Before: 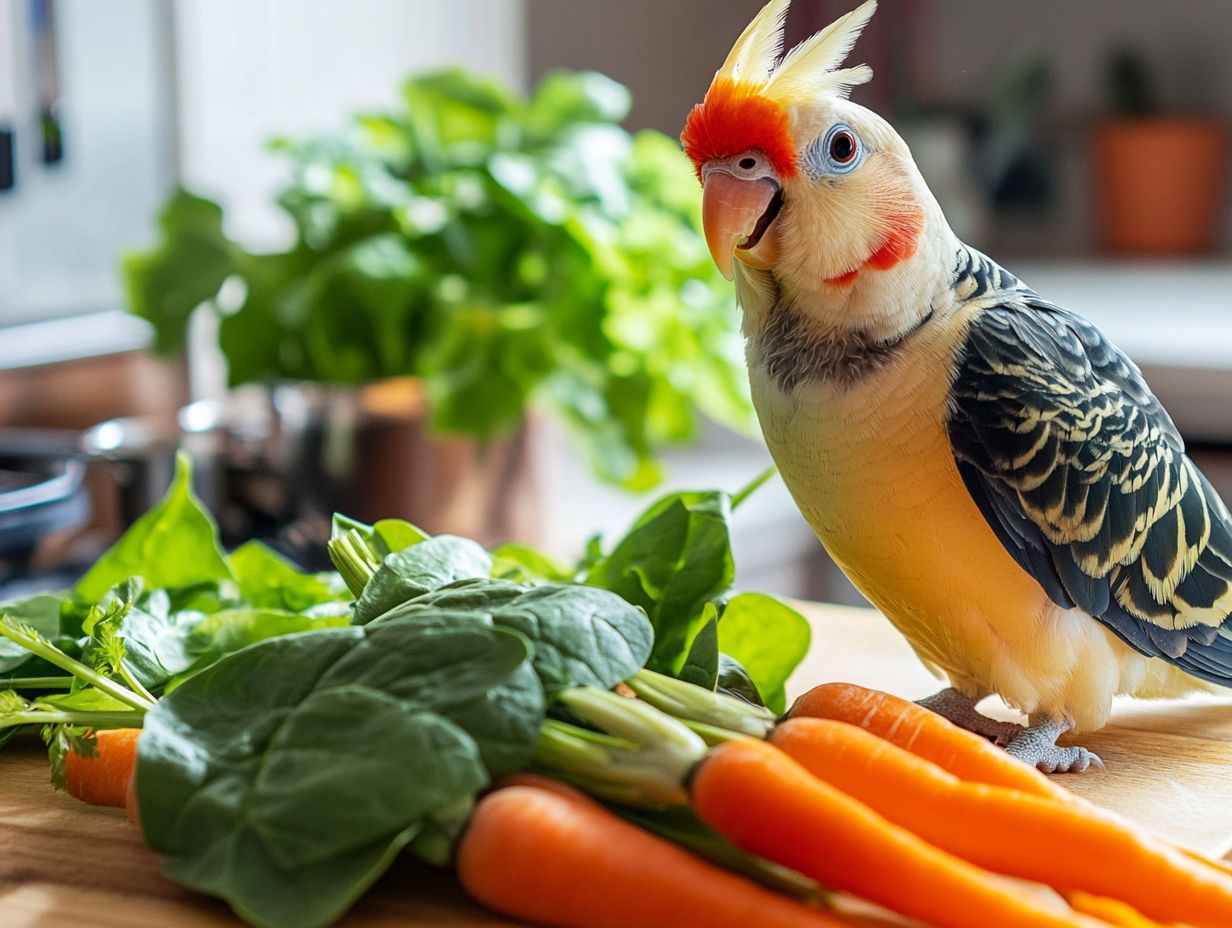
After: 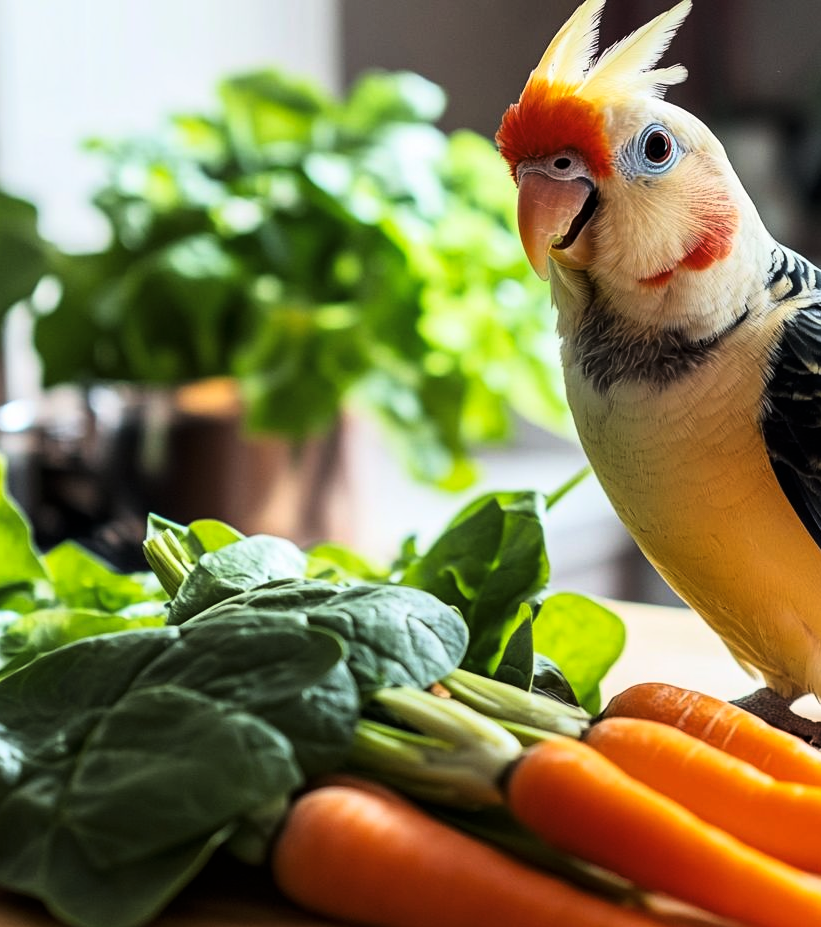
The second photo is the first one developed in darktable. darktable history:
tone curve: curves: ch0 [(0, 0) (0.042, 0.01) (0.223, 0.123) (0.59, 0.574) (0.802, 0.868) (1, 1)], color space Lab, linked channels, preserve colors none
crop and rotate: left 15.055%, right 18.278%
